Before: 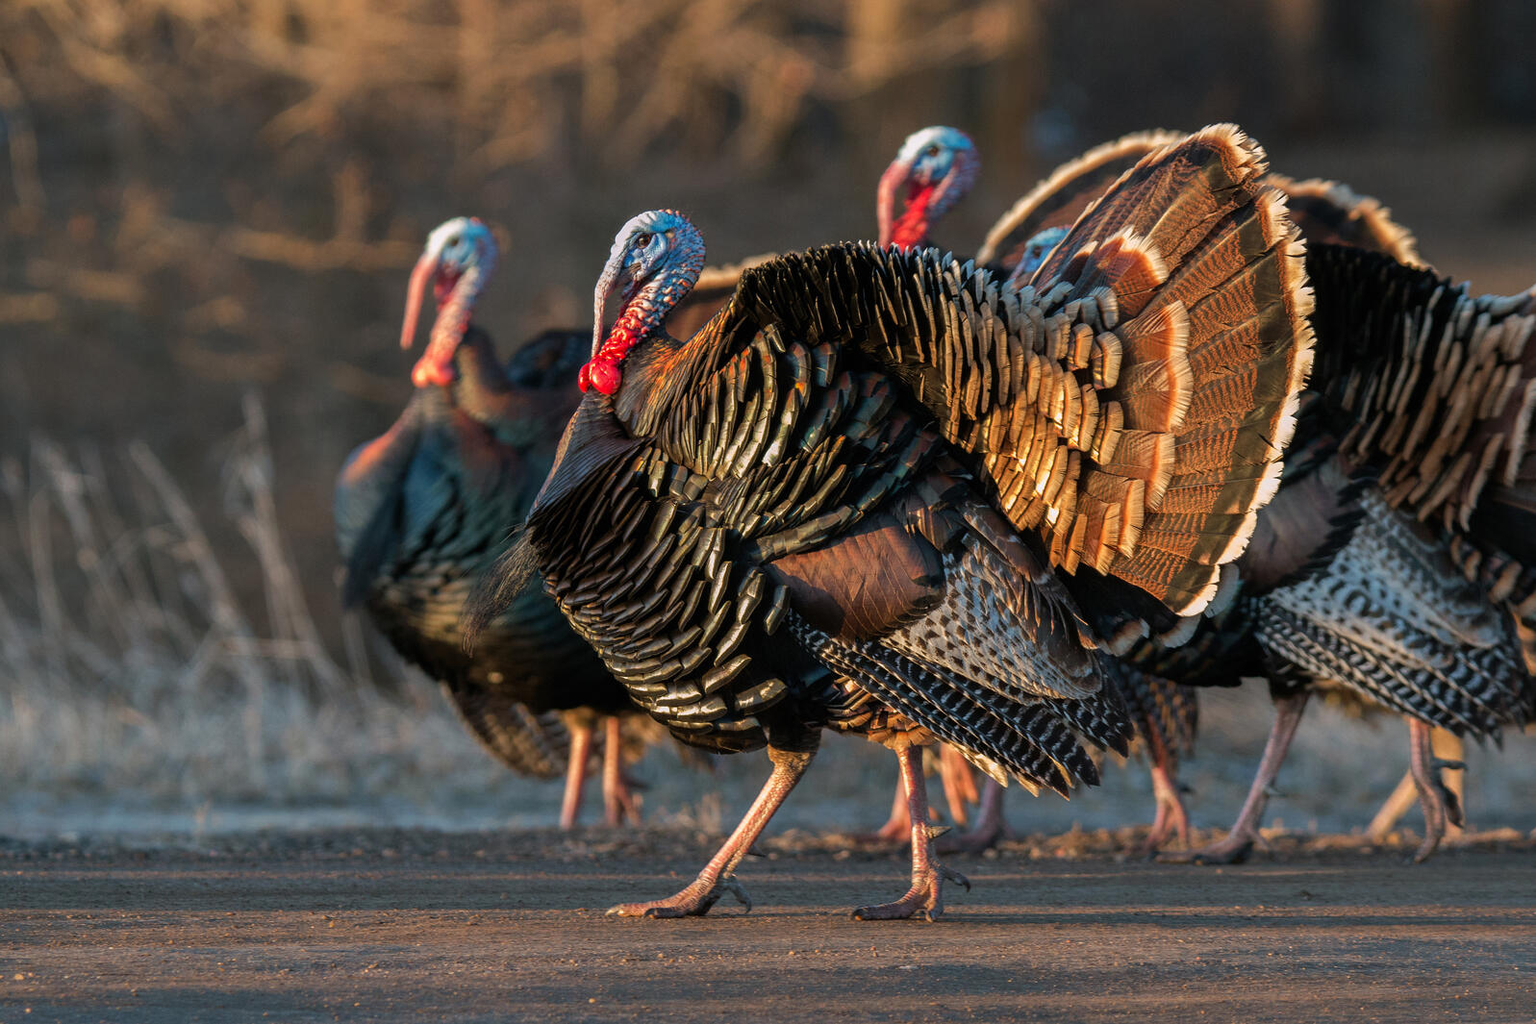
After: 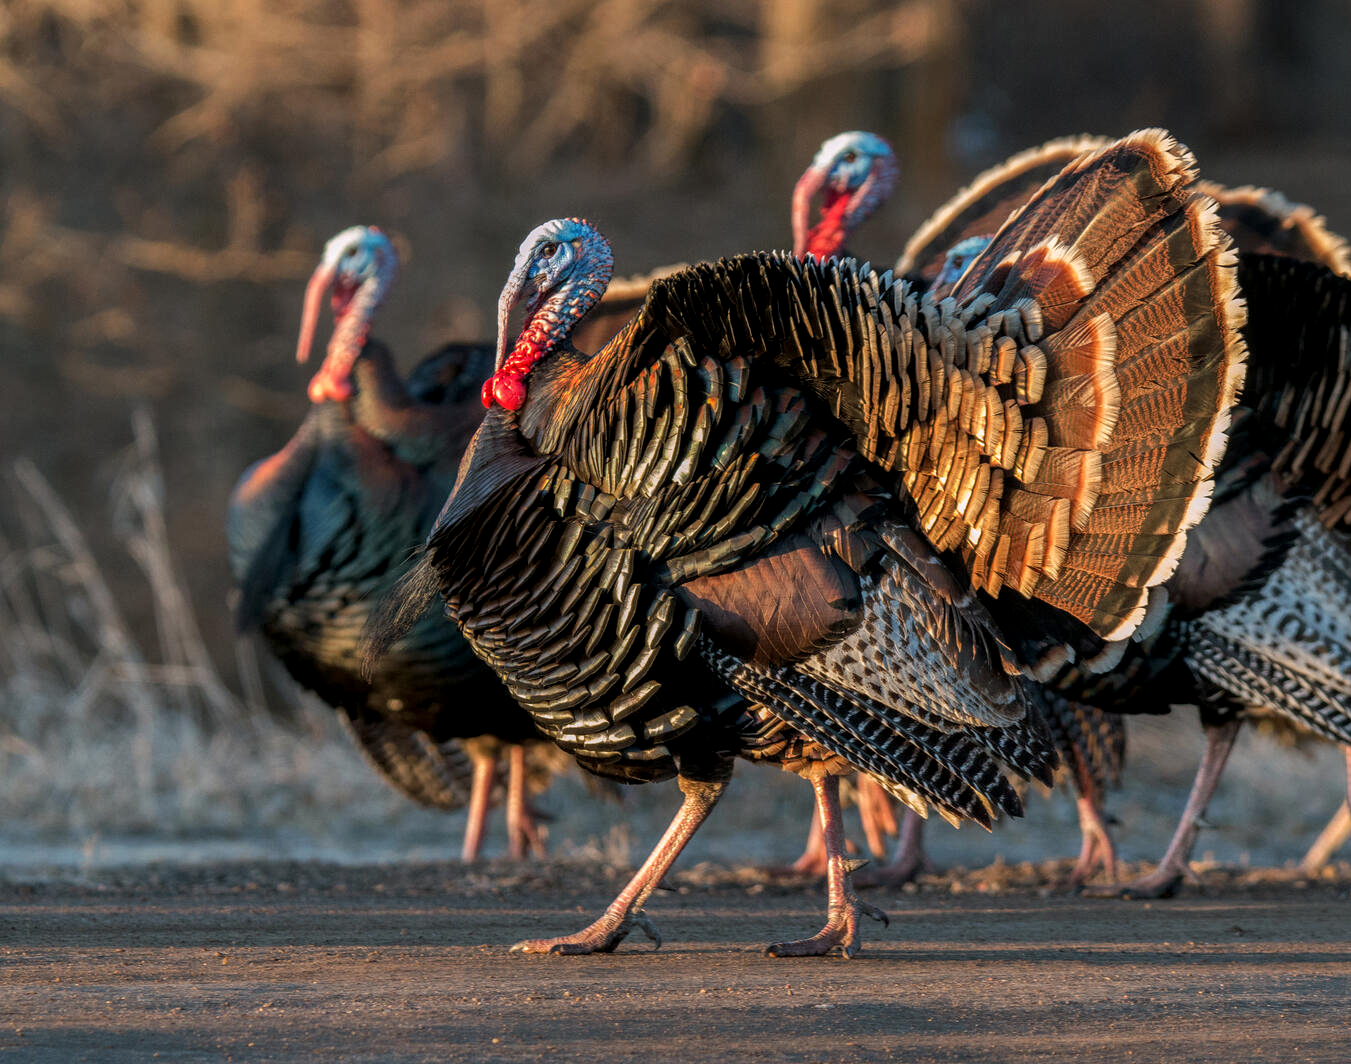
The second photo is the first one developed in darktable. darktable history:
crop: left 7.525%, right 7.817%
local contrast: on, module defaults
